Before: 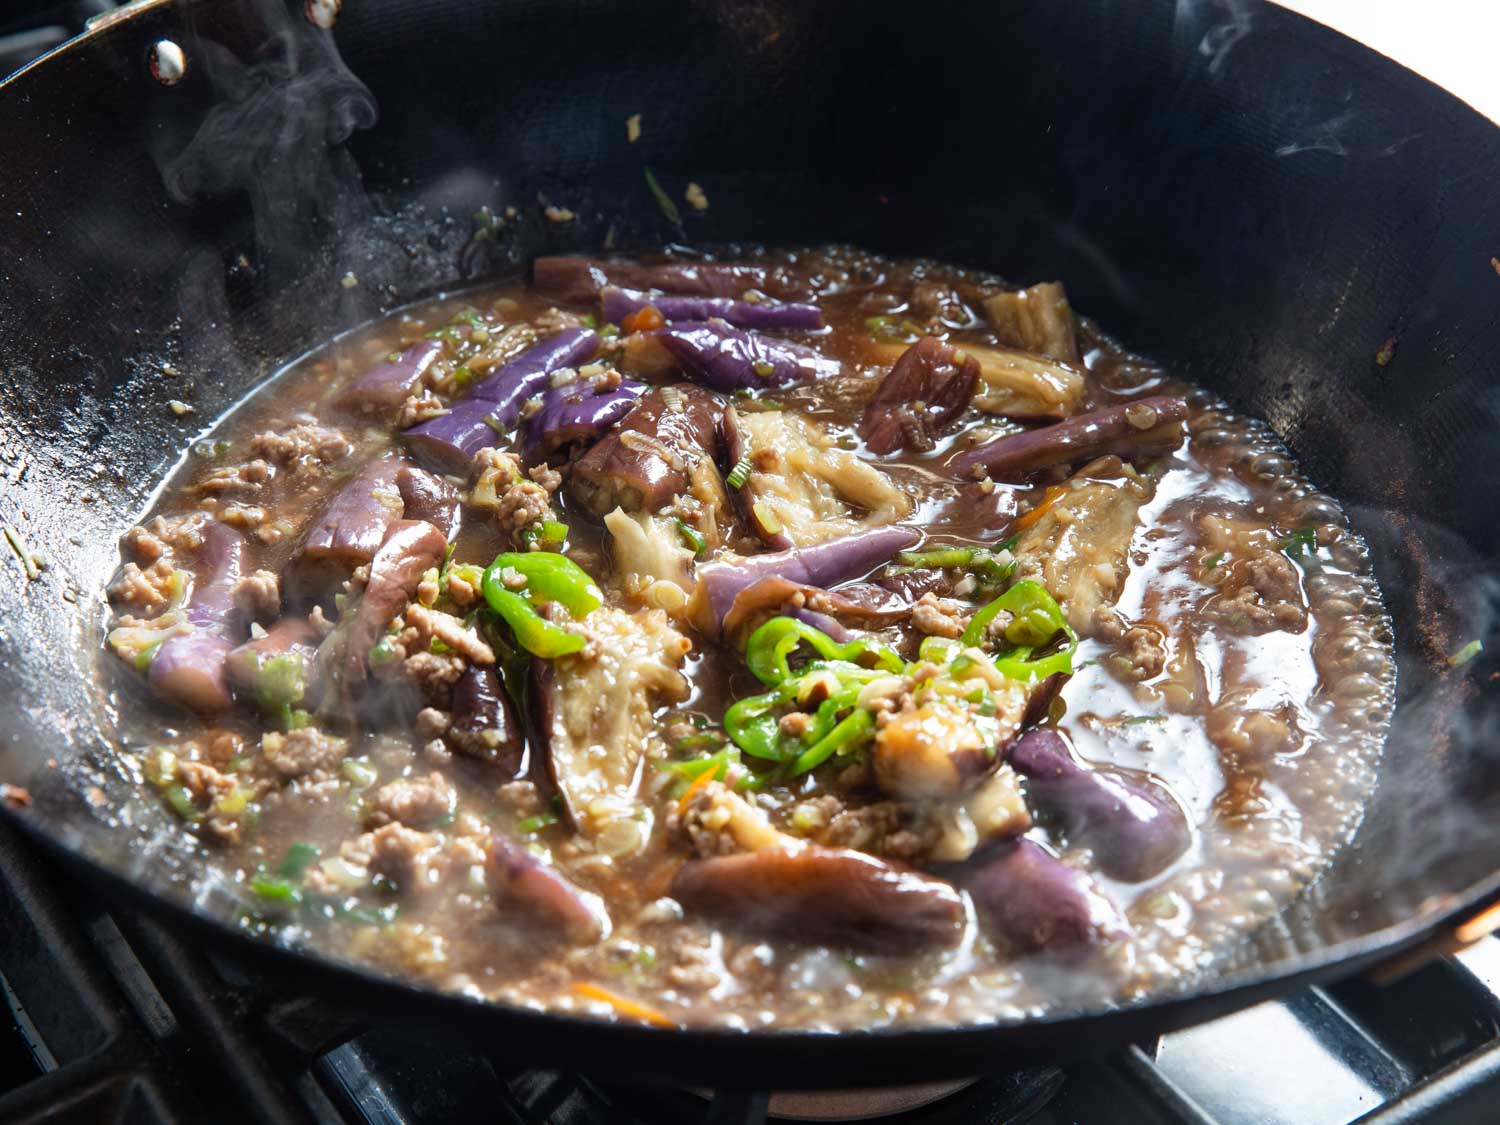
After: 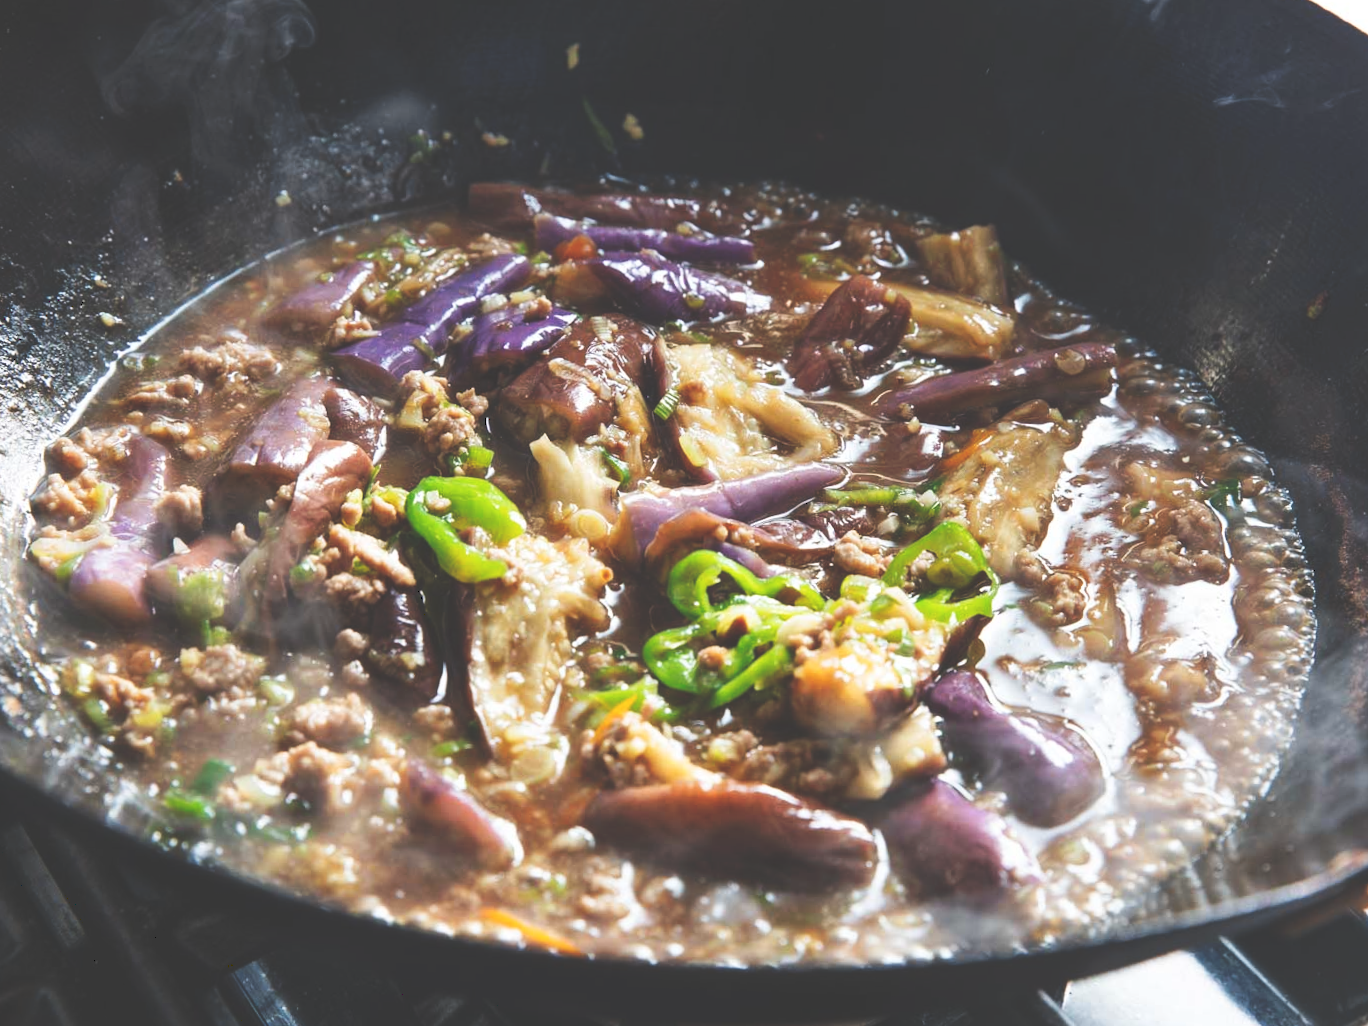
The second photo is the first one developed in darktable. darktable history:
crop and rotate: angle -1.96°, left 3.097%, top 4.154%, right 1.586%, bottom 0.529%
tone curve: curves: ch0 [(0, 0) (0.003, 0.224) (0.011, 0.229) (0.025, 0.234) (0.044, 0.242) (0.069, 0.249) (0.1, 0.256) (0.136, 0.265) (0.177, 0.285) (0.224, 0.304) (0.277, 0.337) (0.335, 0.385) (0.399, 0.435) (0.468, 0.507) (0.543, 0.59) (0.623, 0.674) (0.709, 0.763) (0.801, 0.852) (0.898, 0.931) (1, 1)], preserve colors none
